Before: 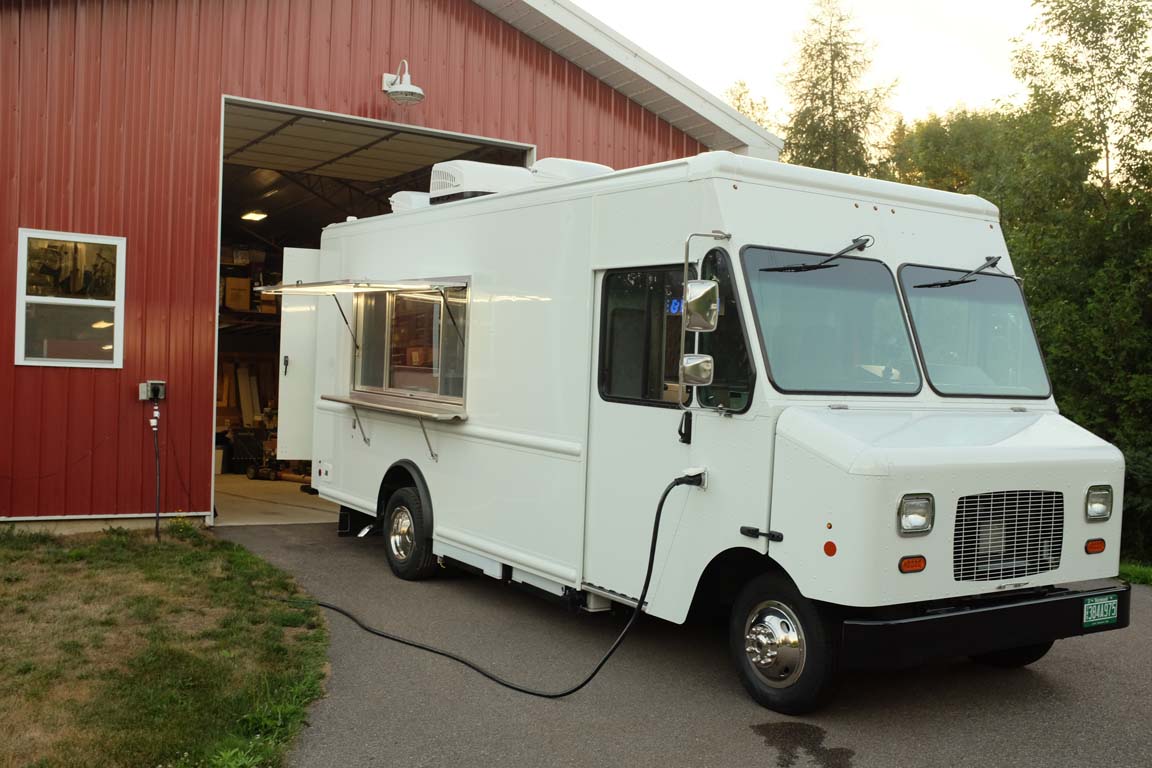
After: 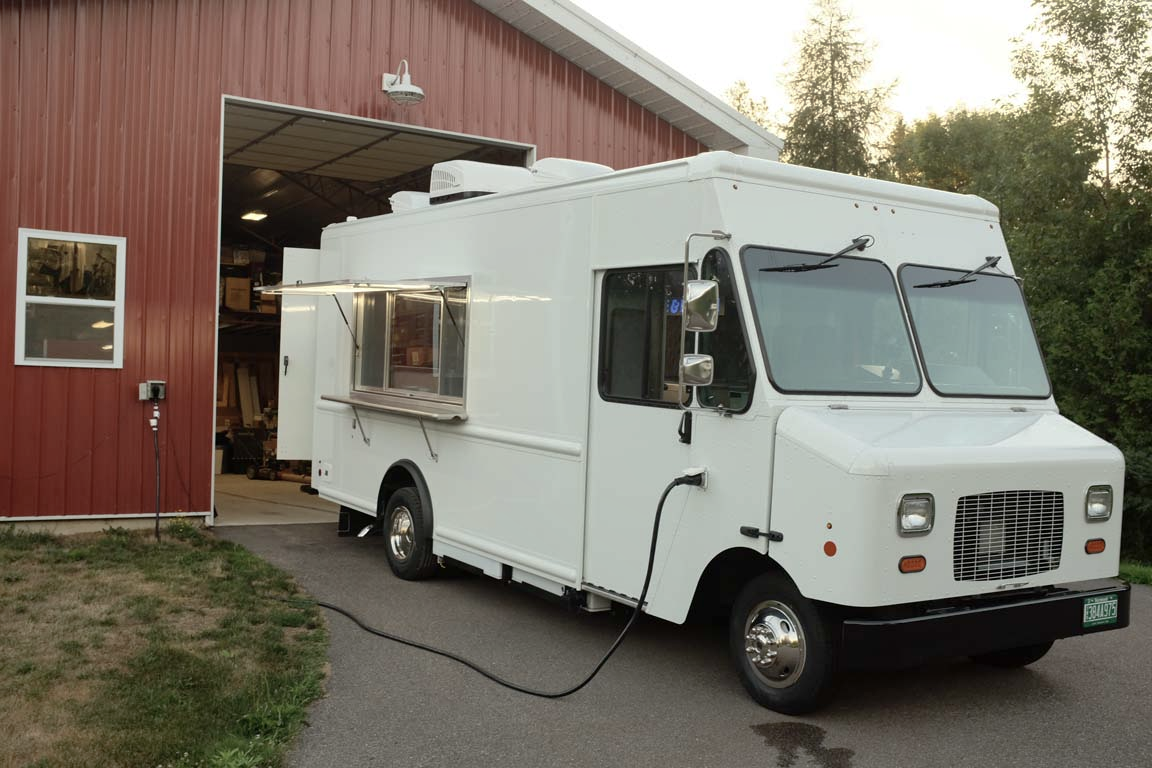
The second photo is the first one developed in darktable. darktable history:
shadows and highlights: on, module defaults
color correction: highlights b* -0.06, saturation 0.609
contrast brightness saturation: contrast 0.15, brightness -0.011, saturation 0.099
